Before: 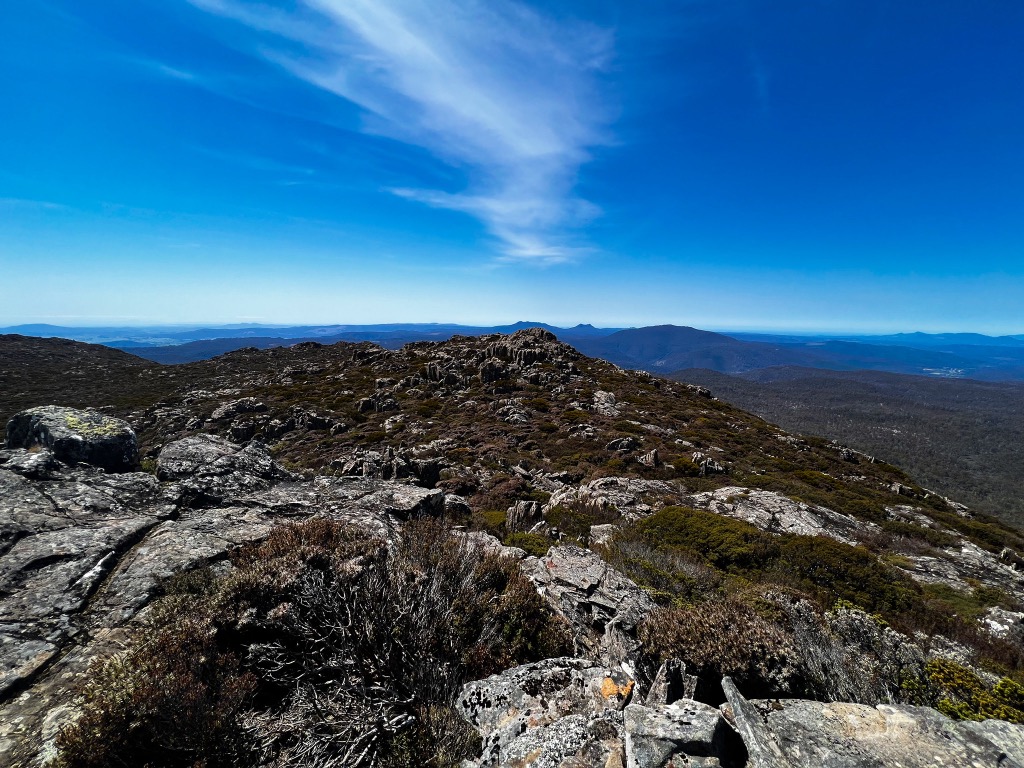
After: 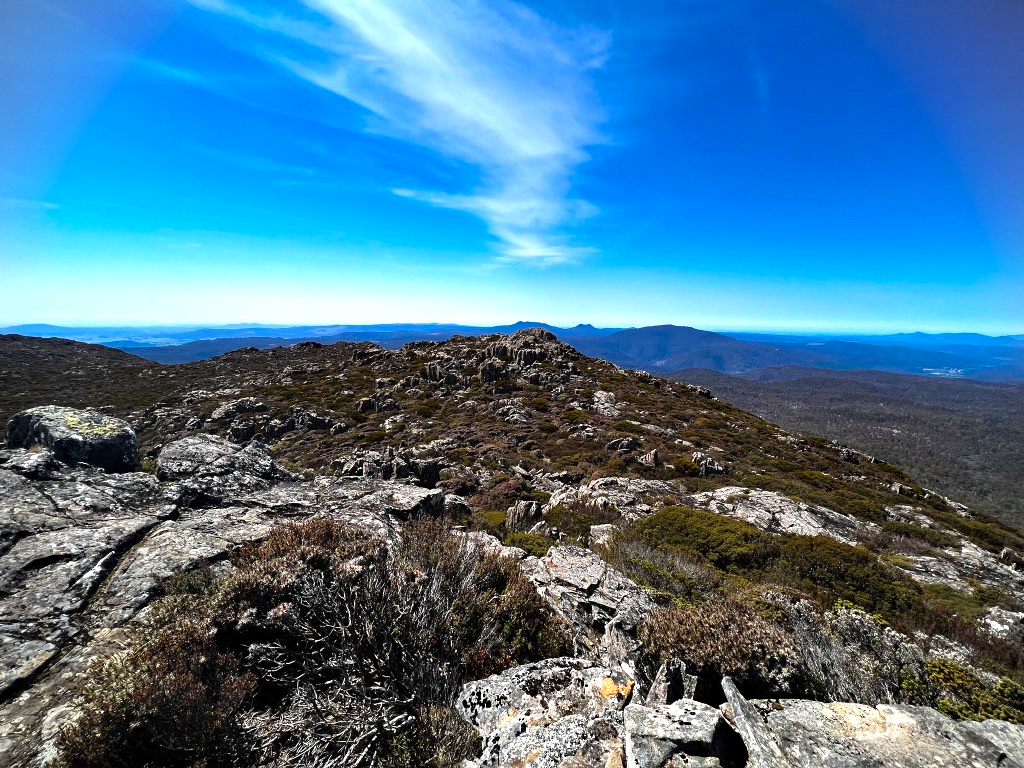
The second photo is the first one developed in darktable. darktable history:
haze removal: compatibility mode true, adaptive false
vignetting: fall-off start 91.19%
exposure: exposure 0.74 EV, compensate highlight preservation false
